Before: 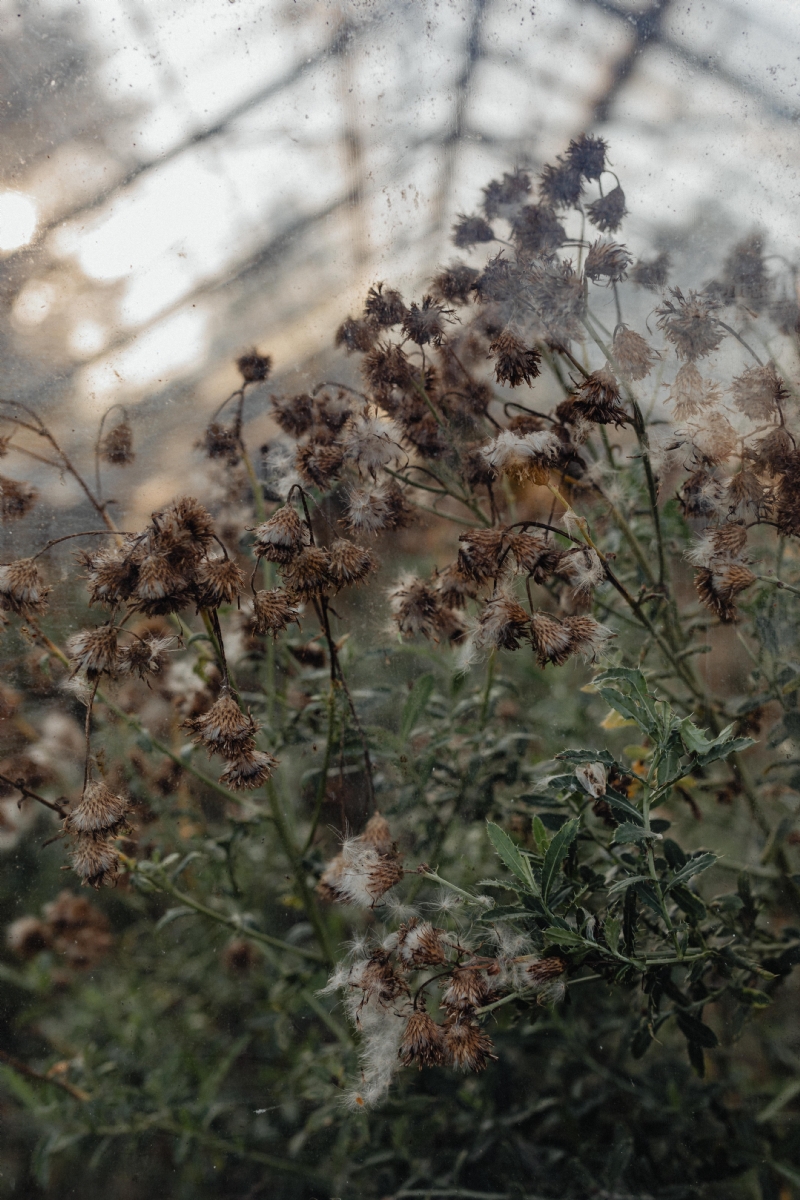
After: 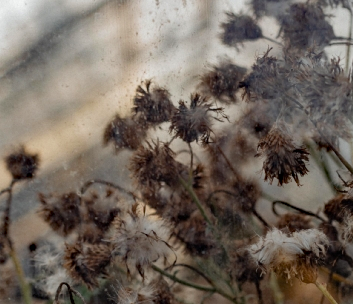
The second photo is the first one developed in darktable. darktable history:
crop: left 29.023%, top 16.858%, right 26.807%, bottom 57.735%
haze removal: strength 0.288, distance 0.25, compatibility mode true, adaptive false
